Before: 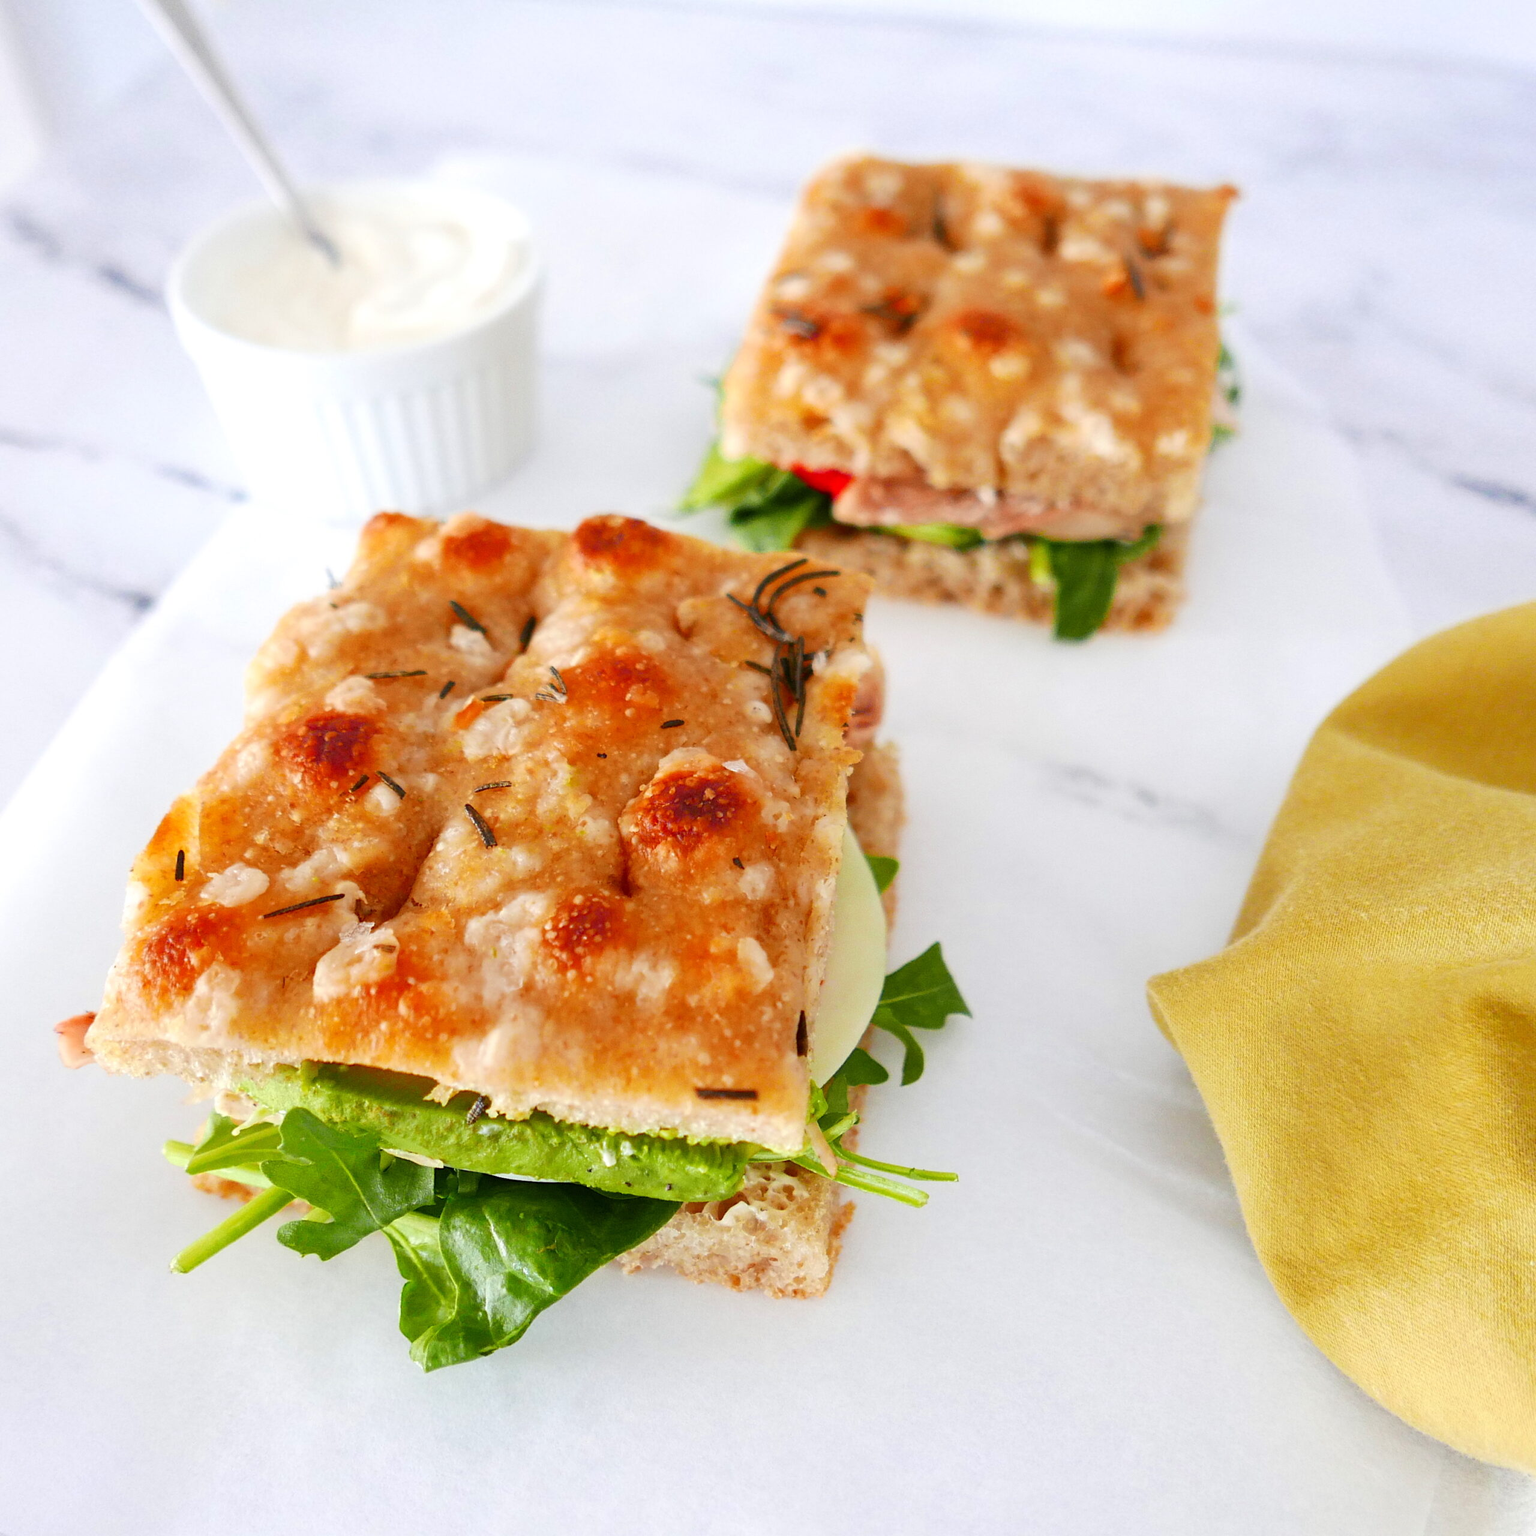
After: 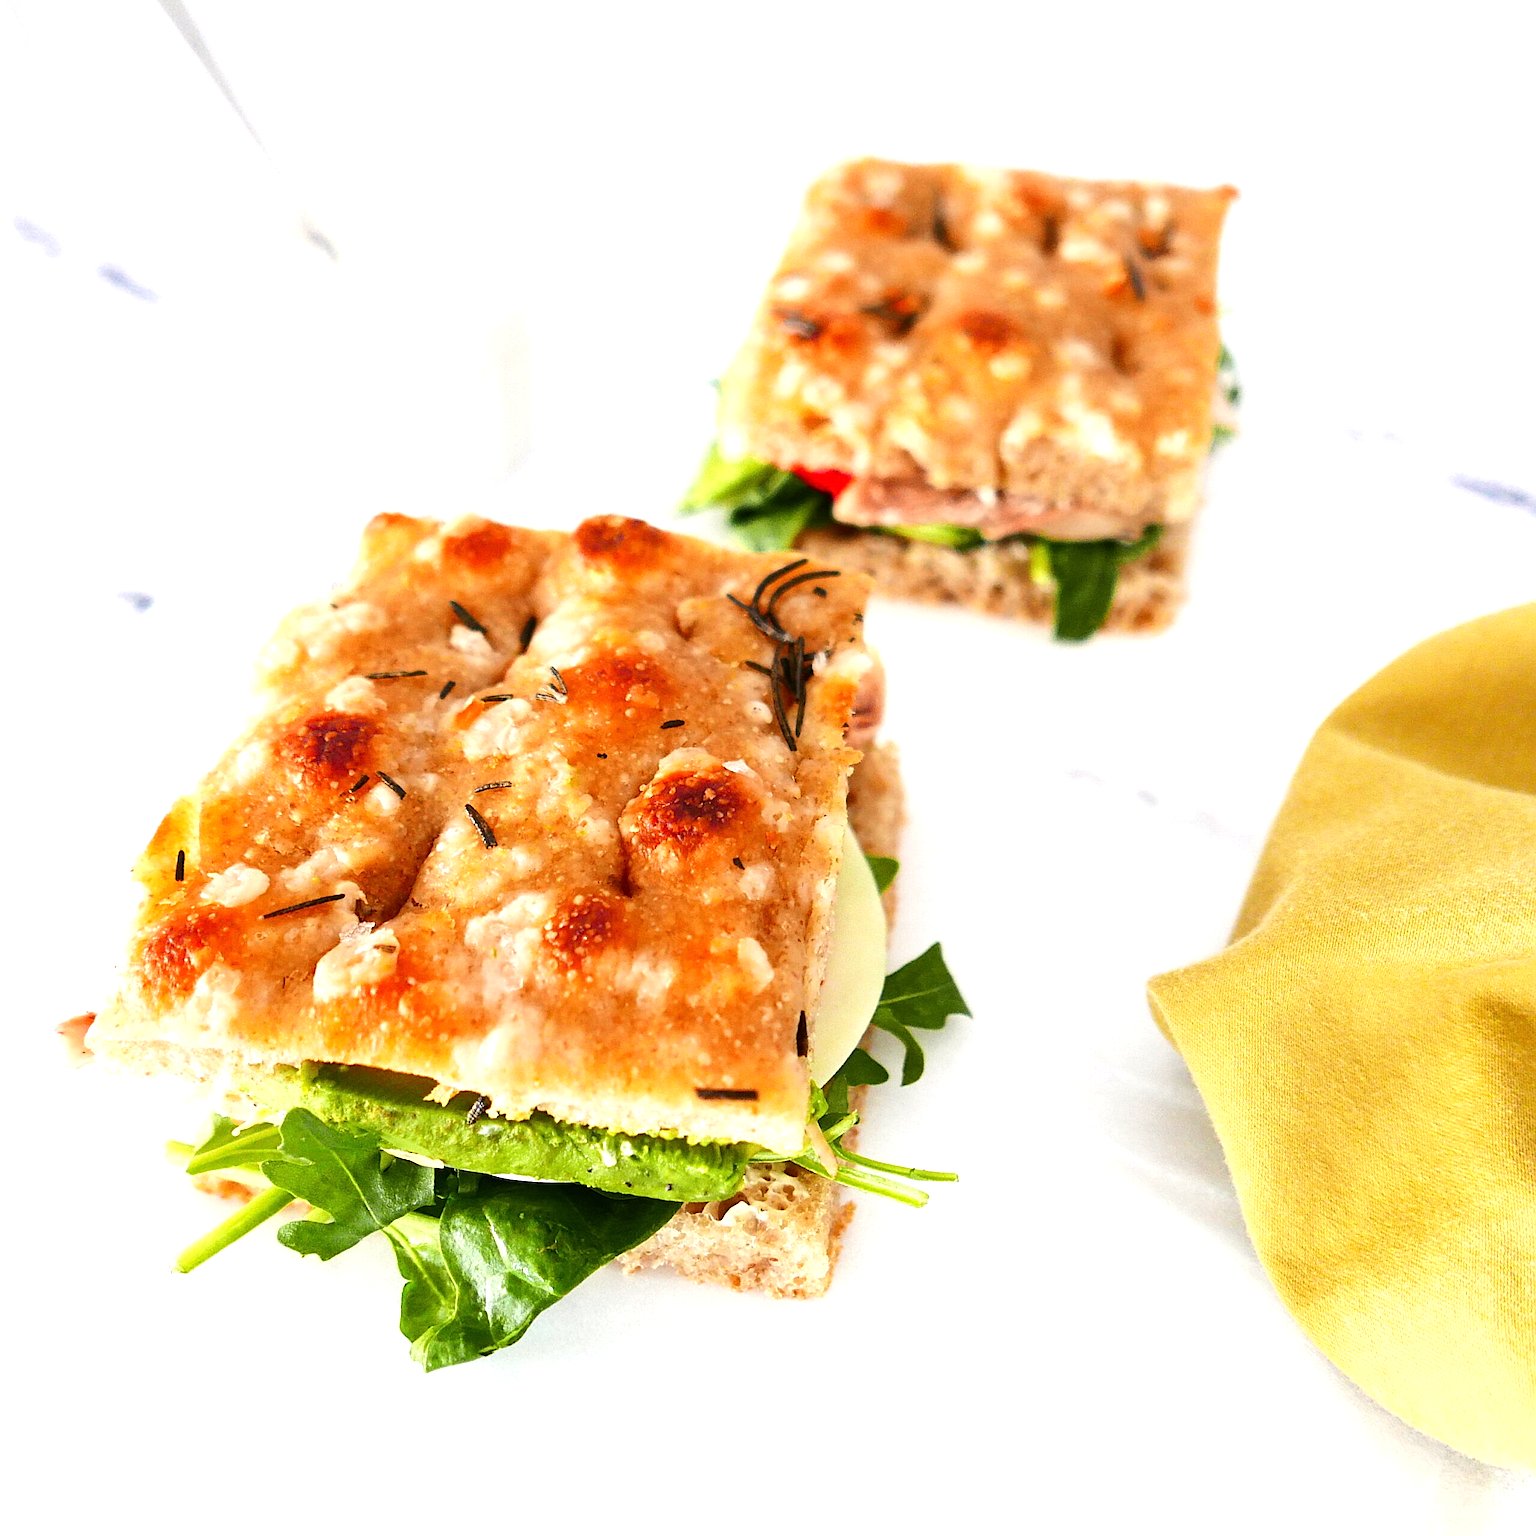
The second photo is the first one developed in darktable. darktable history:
white balance: red 1.009, blue 0.985
sharpen: on, module defaults
tone equalizer: -8 EV -0.75 EV, -7 EV -0.7 EV, -6 EV -0.6 EV, -5 EV -0.4 EV, -3 EV 0.4 EV, -2 EV 0.6 EV, -1 EV 0.7 EV, +0 EV 0.75 EV, edges refinement/feathering 500, mask exposure compensation -1.57 EV, preserve details no
